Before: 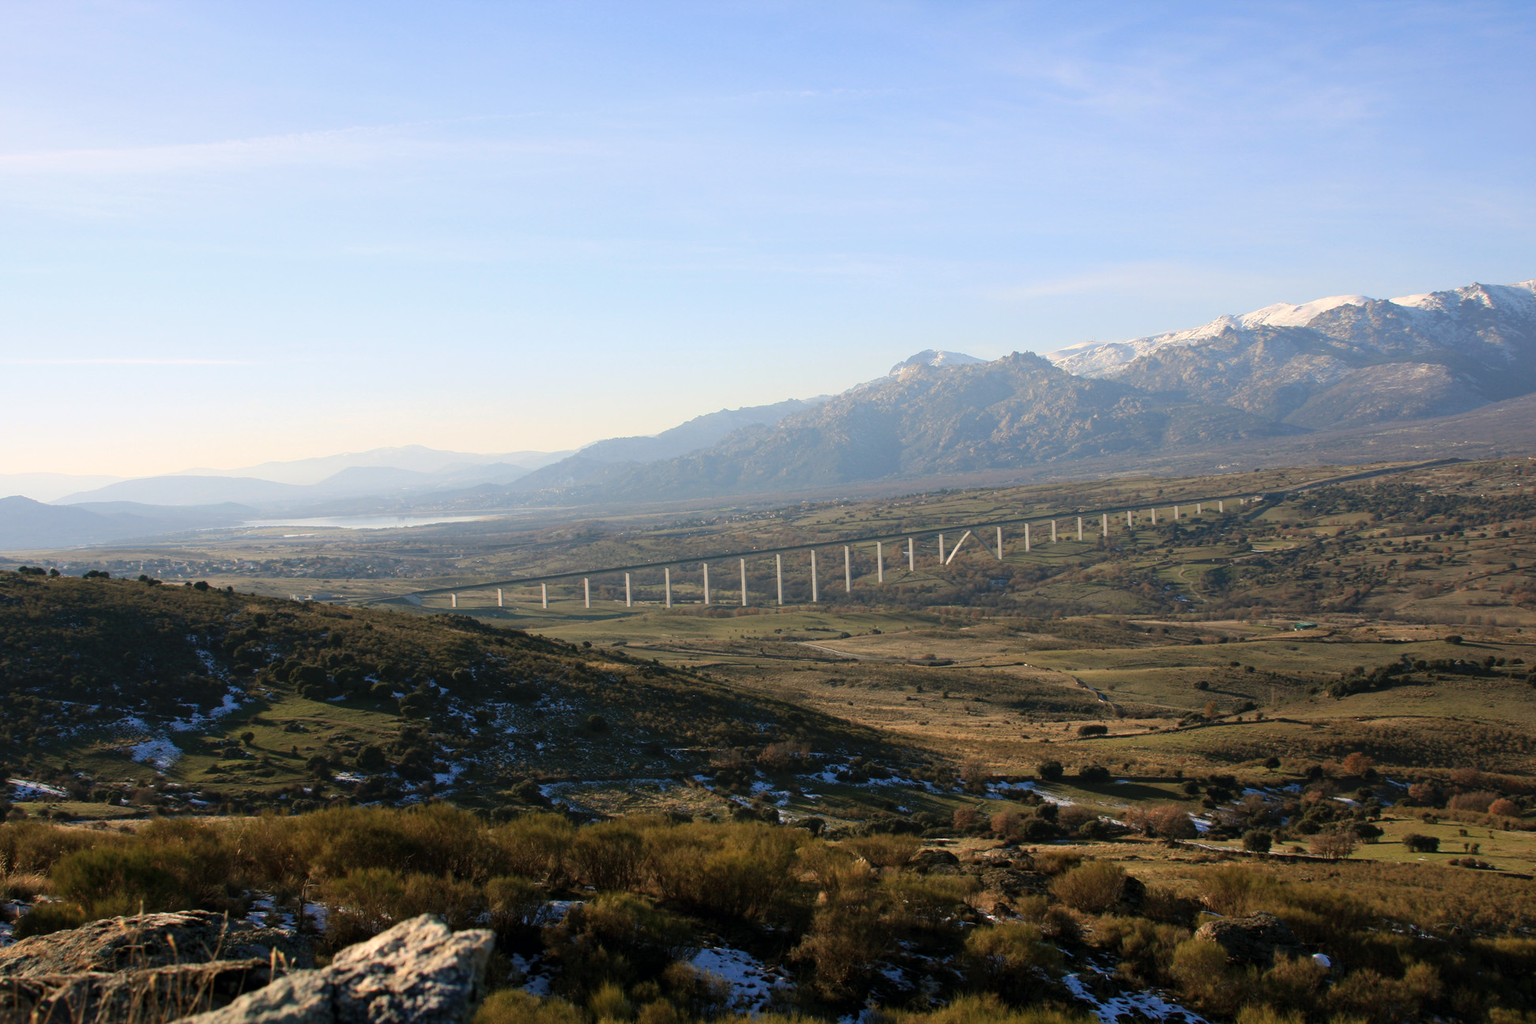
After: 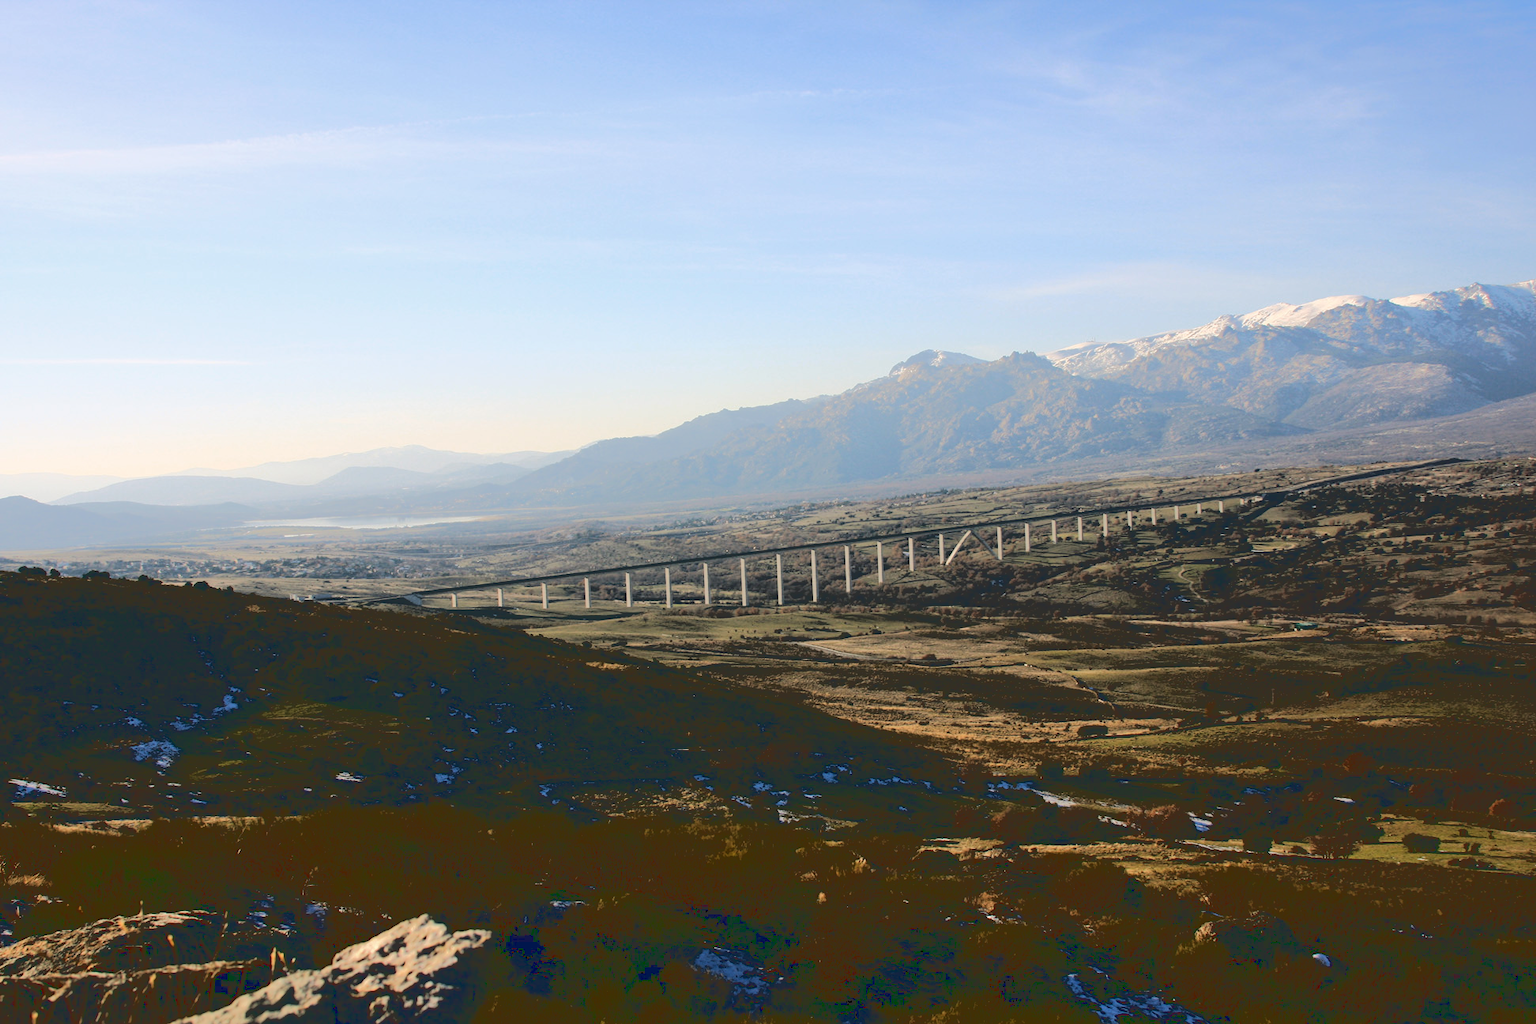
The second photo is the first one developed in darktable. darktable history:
exposure: exposure -0.116 EV, compensate exposure bias true, compensate highlight preservation false
vibrance: on, module defaults
base curve: curves: ch0 [(0.065, 0.026) (0.236, 0.358) (0.53, 0.546) (0.777, 0.841) (0.924, 0.992)], preserve colors average RGB
